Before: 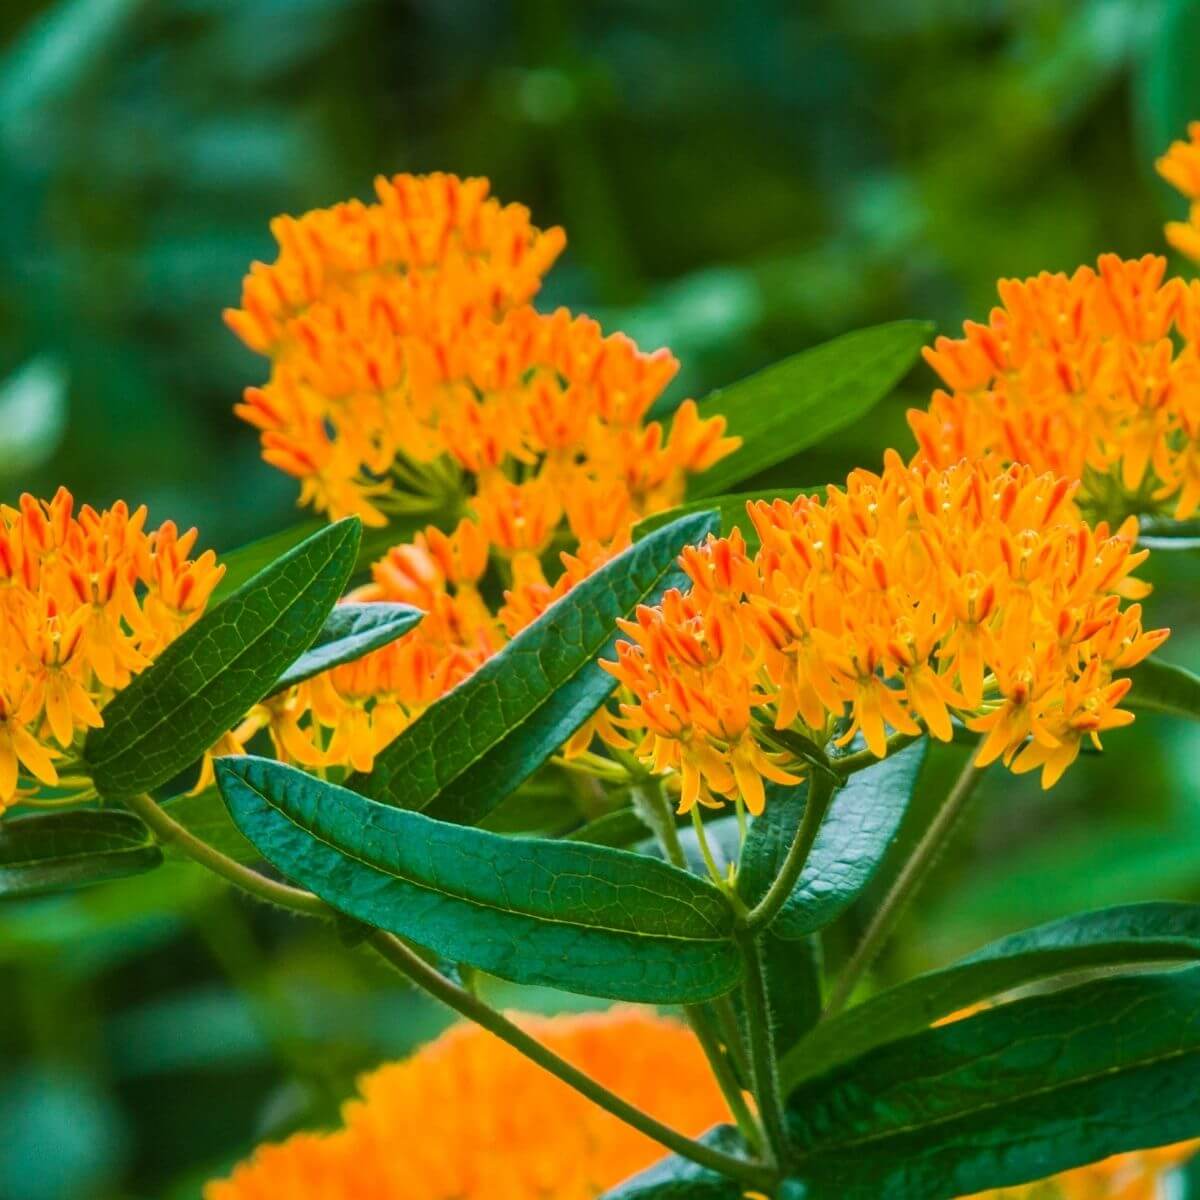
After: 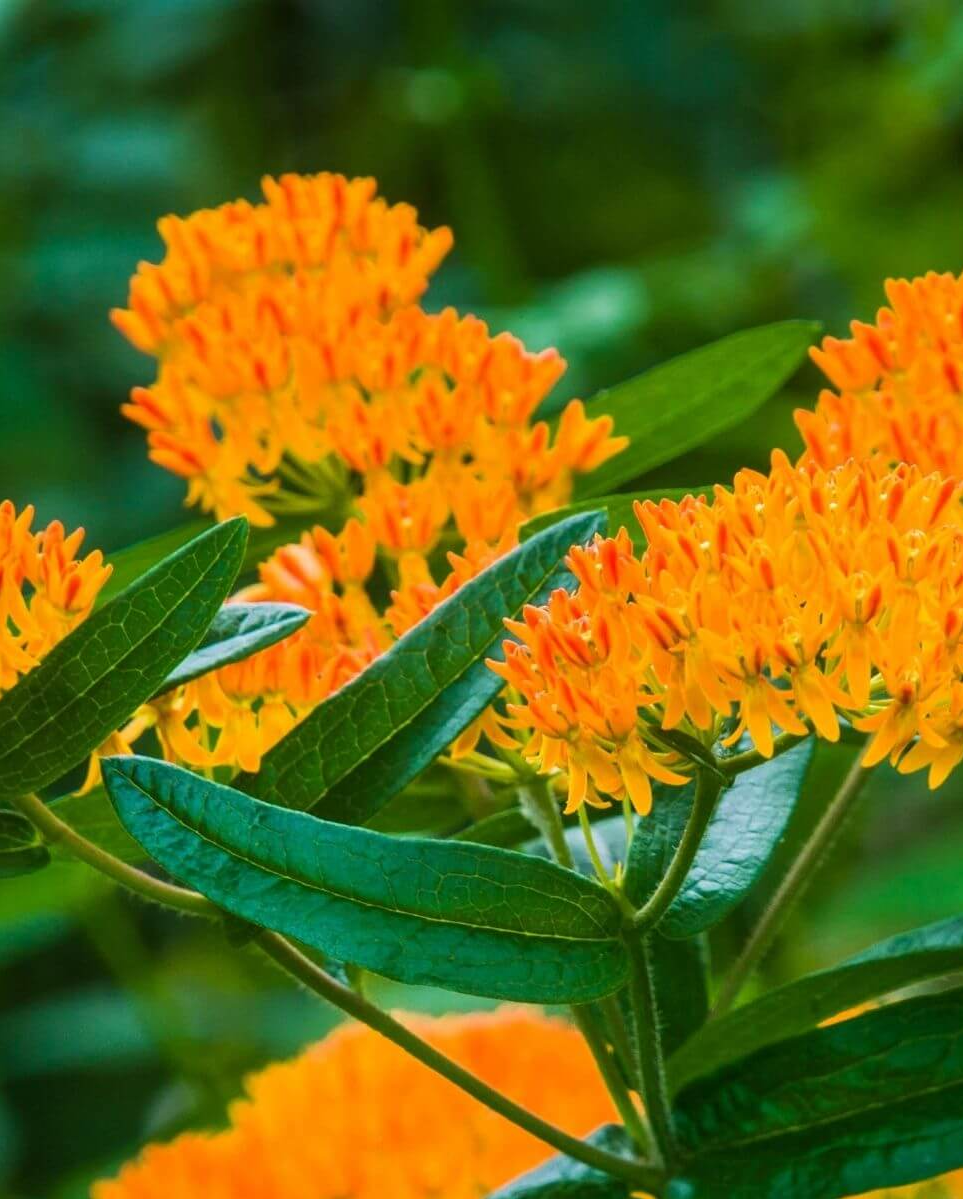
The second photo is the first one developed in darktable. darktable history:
crop and rotate: left 9.477%, right 10.227%
